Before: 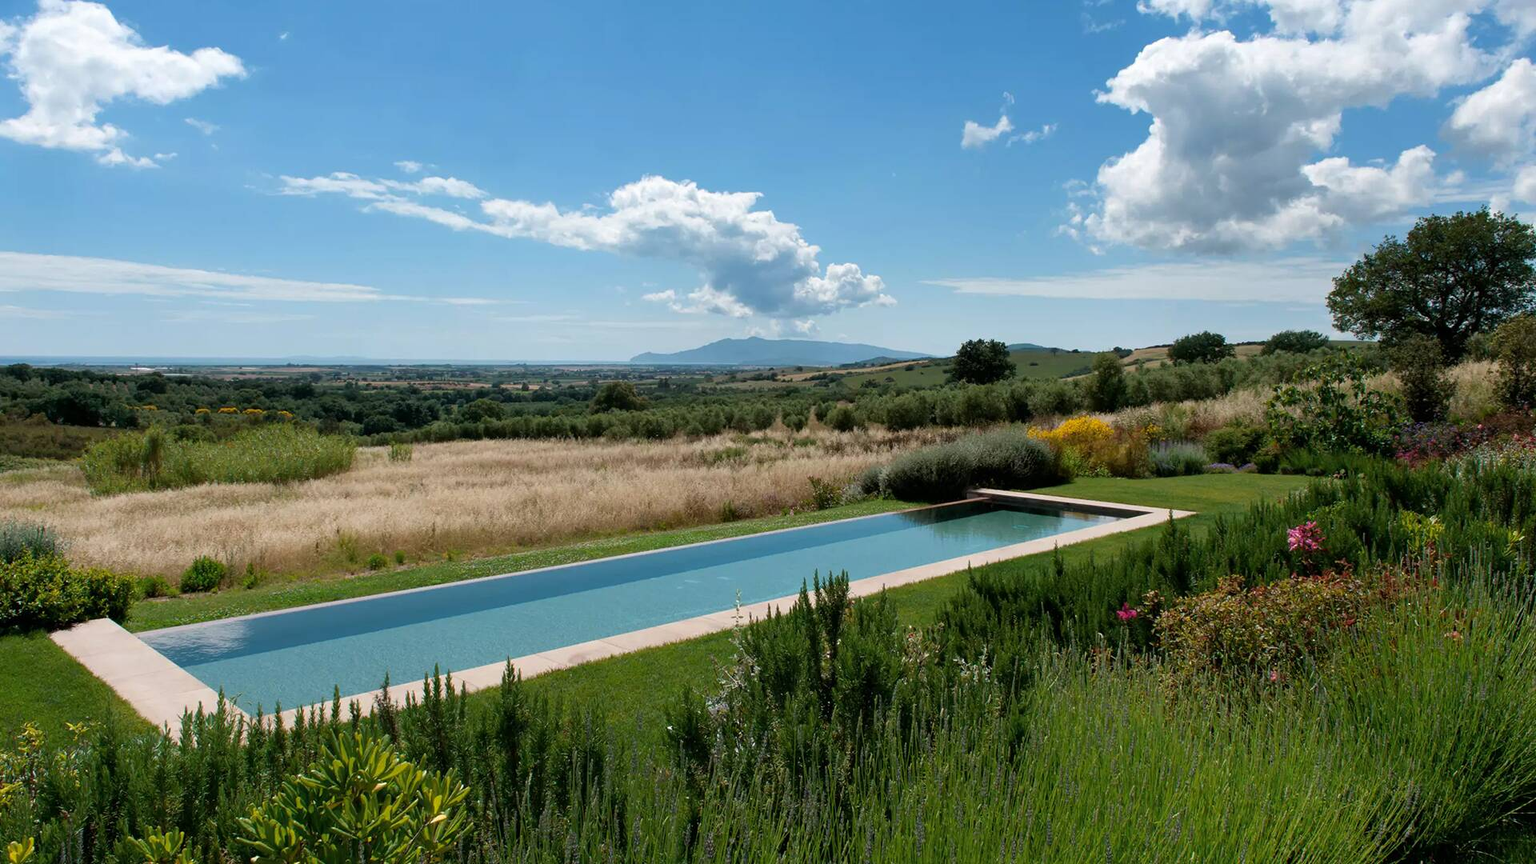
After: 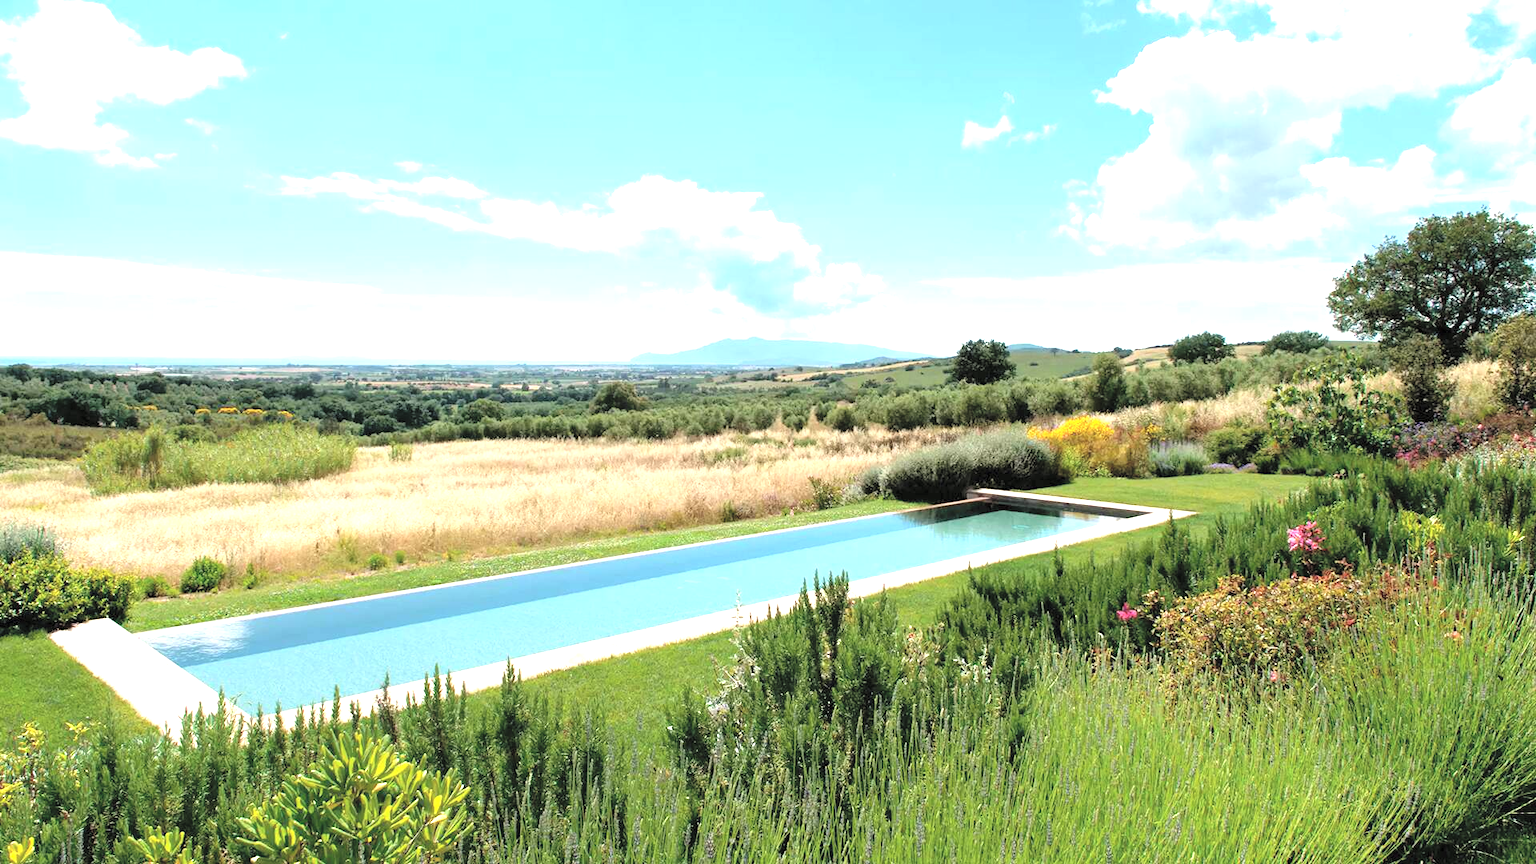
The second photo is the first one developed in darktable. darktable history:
contrast brightness saturation: brightness 0.273
levels: levels [0, 0.374, 0.749]
color correction: highlights b* 3.04
